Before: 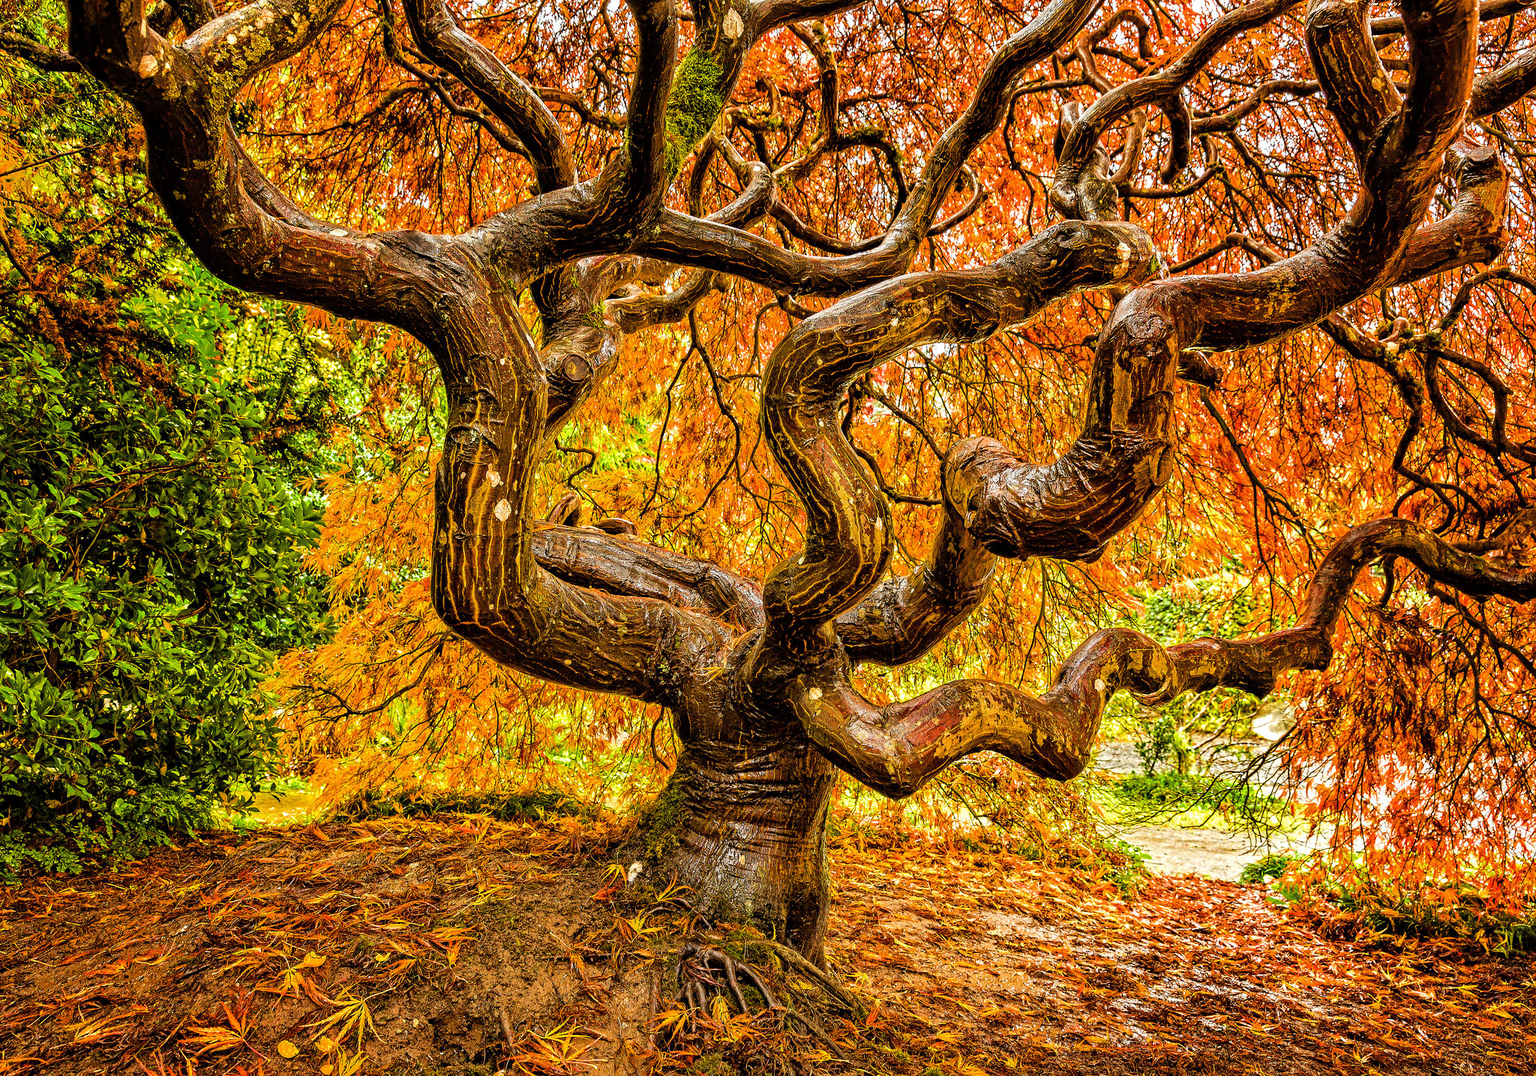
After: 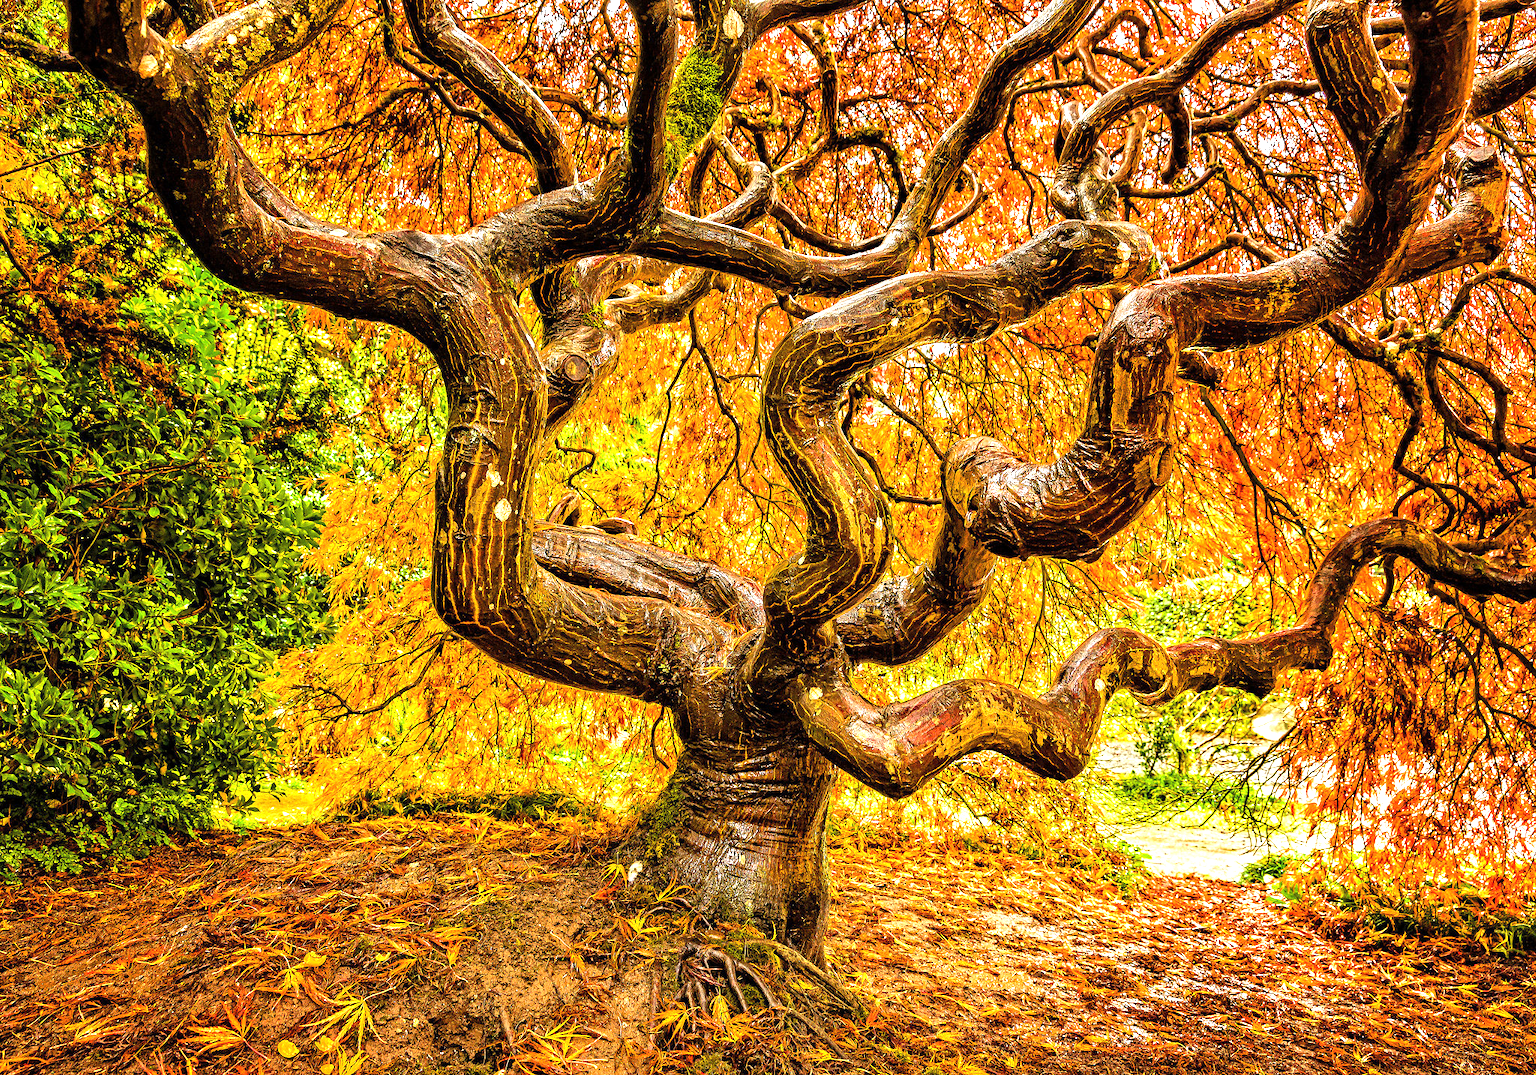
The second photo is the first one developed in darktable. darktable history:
exposure: exposure 0.775 EV, compensate highlight preservation false
